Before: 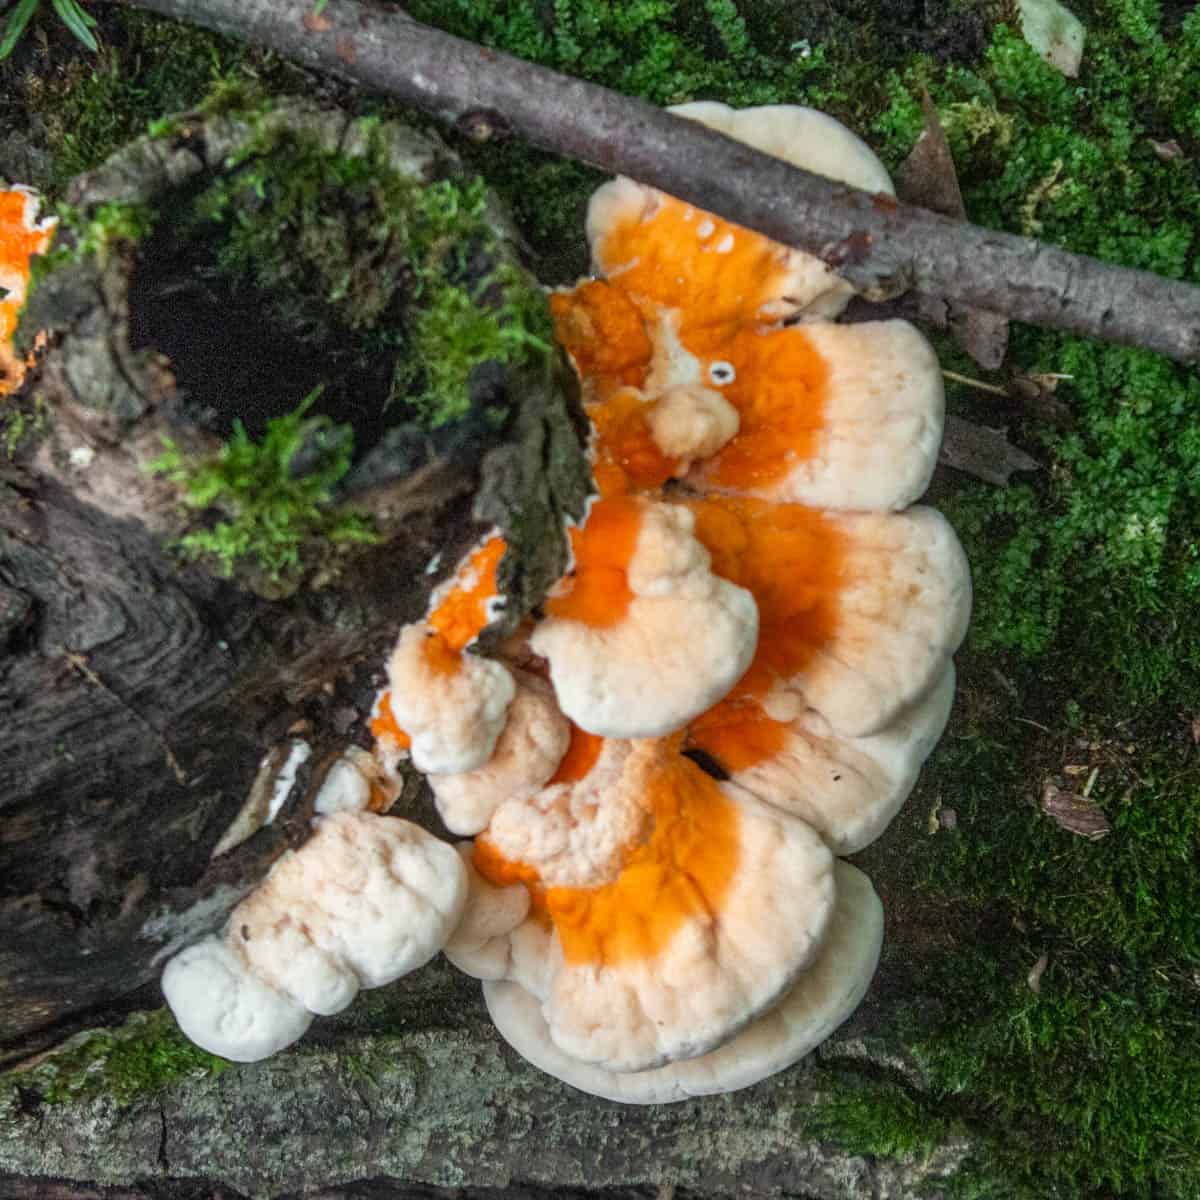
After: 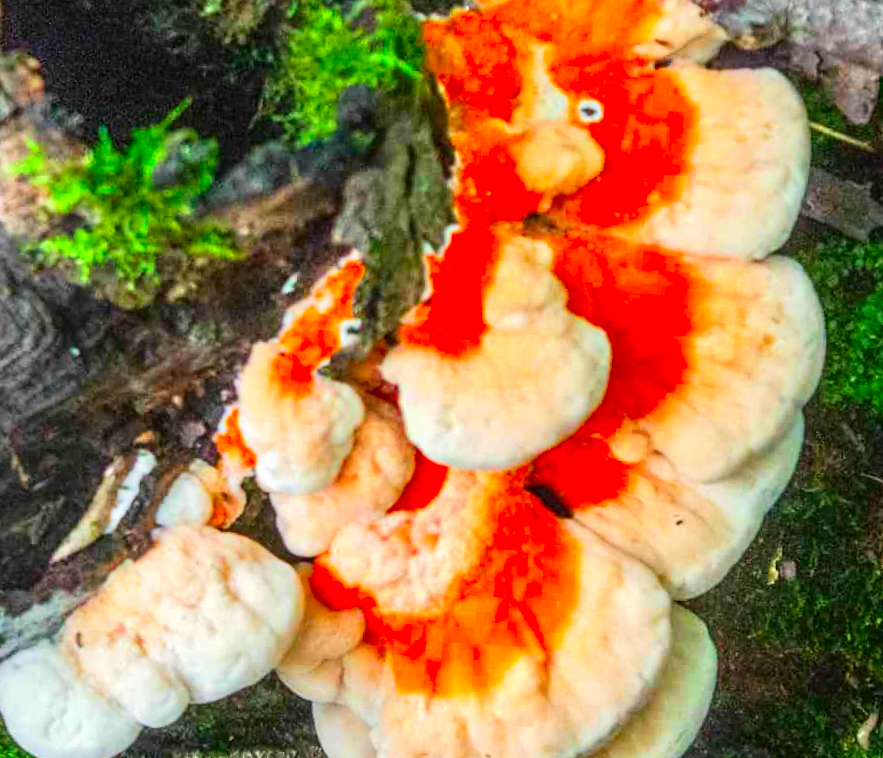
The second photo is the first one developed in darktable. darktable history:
color correction: highlights b* -0.054, saturation 1.78
shadows and highlights: shadows color adjustment 97.98%, highlights color adjustment 58.17%, soften with gaussian
tone equalizer: -7 EV 0.147 EV, -6 EV 0.606 EV, -5 EV 1.15 EV, -4 EV 1.31 EV, -3 EV 1.17 EV, -2 EV 0.6 EV, -1 EV 0.156 EV, edges refinement/feathering 500, mask exposure compensation -1.57 EV, preserve details guided filter
crop and rotate: angle -3.59°, left 9.898%, top 20.888%, right 11.975%, bottom 12.06%
